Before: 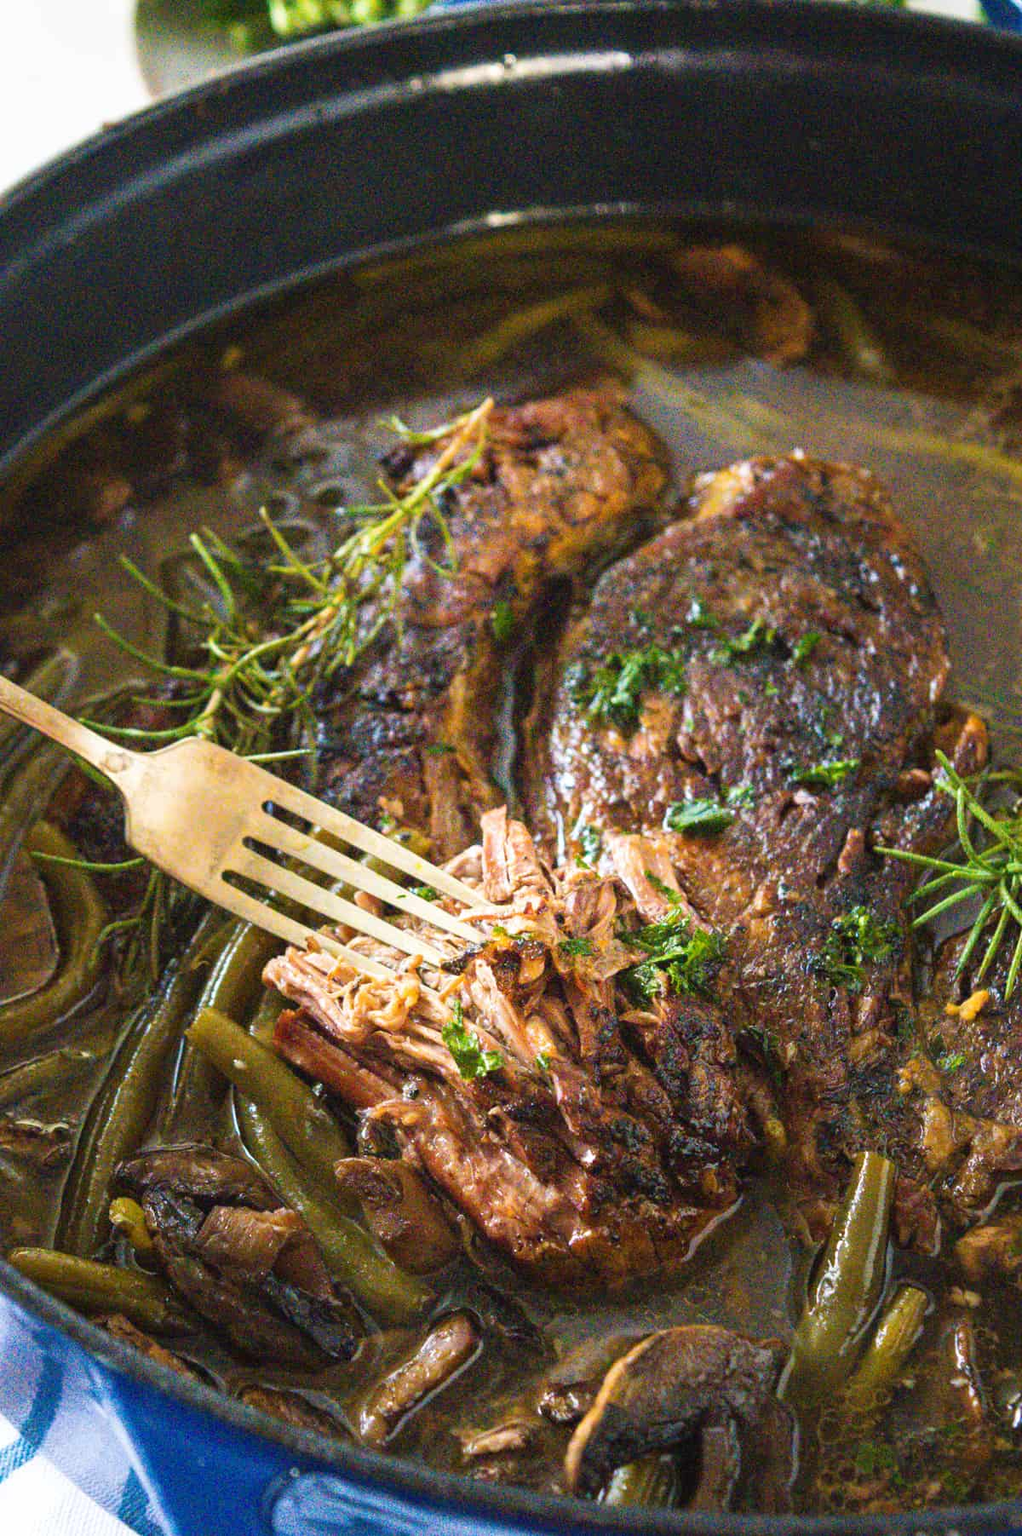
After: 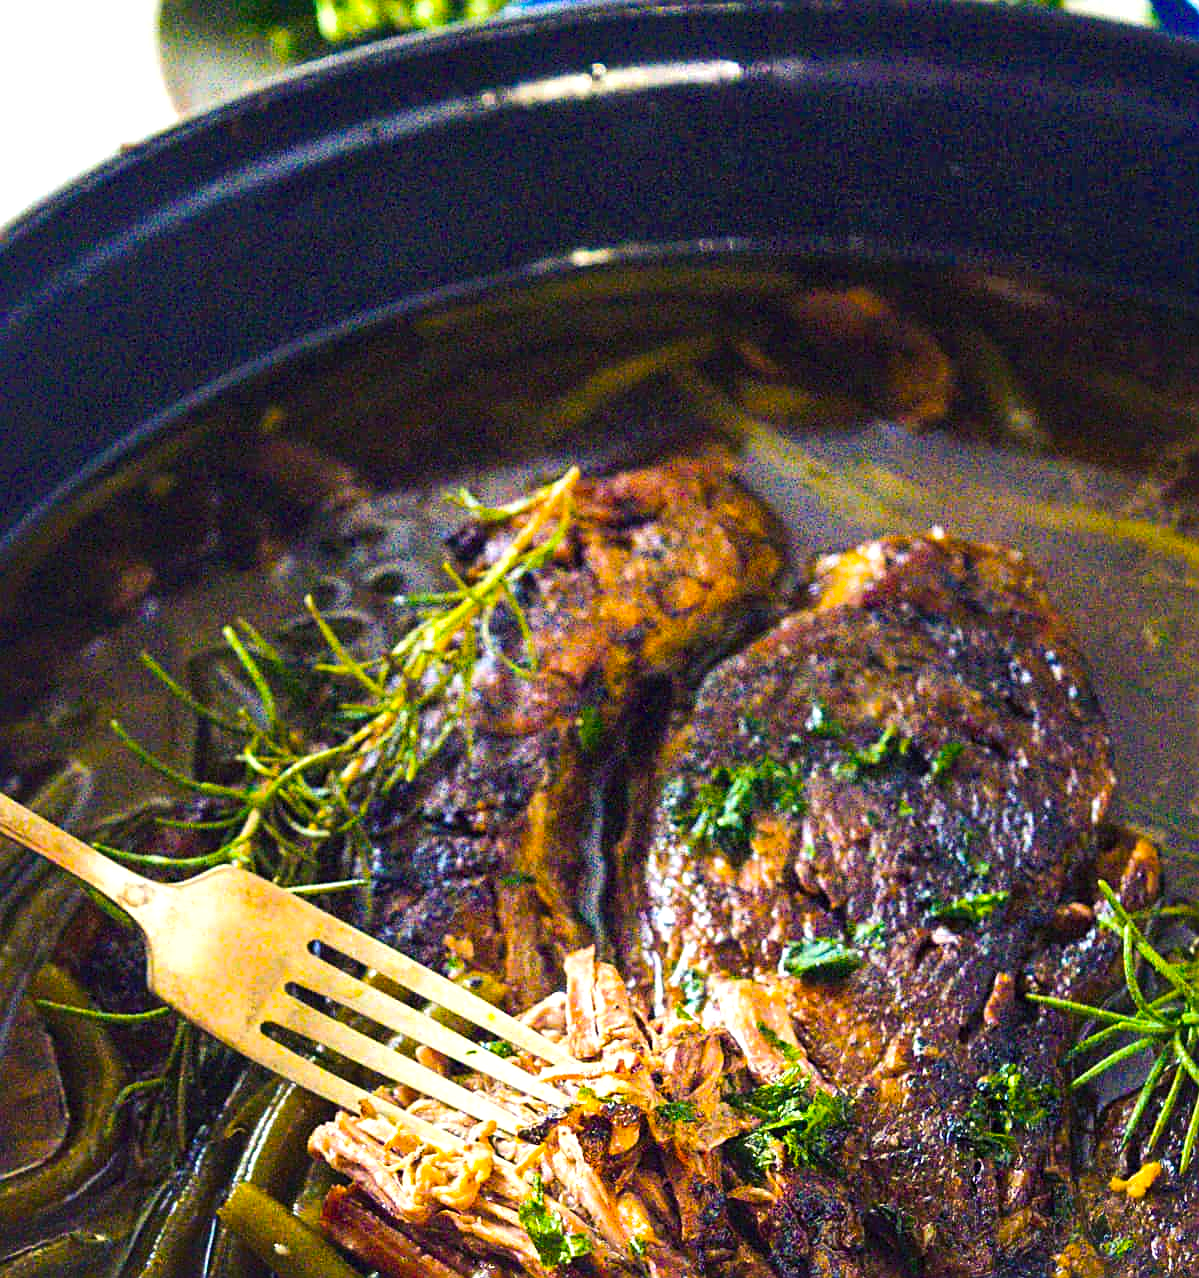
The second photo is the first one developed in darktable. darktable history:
color balance rgb: shadows lift › luminance -28.846%, shadows lift › chroma 14.683%, shadows lift › hue 271.38°, perceptual saturation grading › global saturation 35.57%
shadows and highlights: shadows 62.16, white point adjustment 0.309, highlights -34.54, compress 84%
crop: right 0.001%, bottom 29.101%
sharpen: on, module defaults
tone equalizer: -8 EV -0.436 EV, -7 EV -0.413 EV, -6 EV -0.343 EV, -5 EV -0.185 EV, -3 EV 0.234 EV, -2 EV 0.334 EV, -1 EV 0.382 EV, +0 EV 0.412 EV, edges refinement/feathering 500, mask exposure compensation -1.57 EV, preserve details no
